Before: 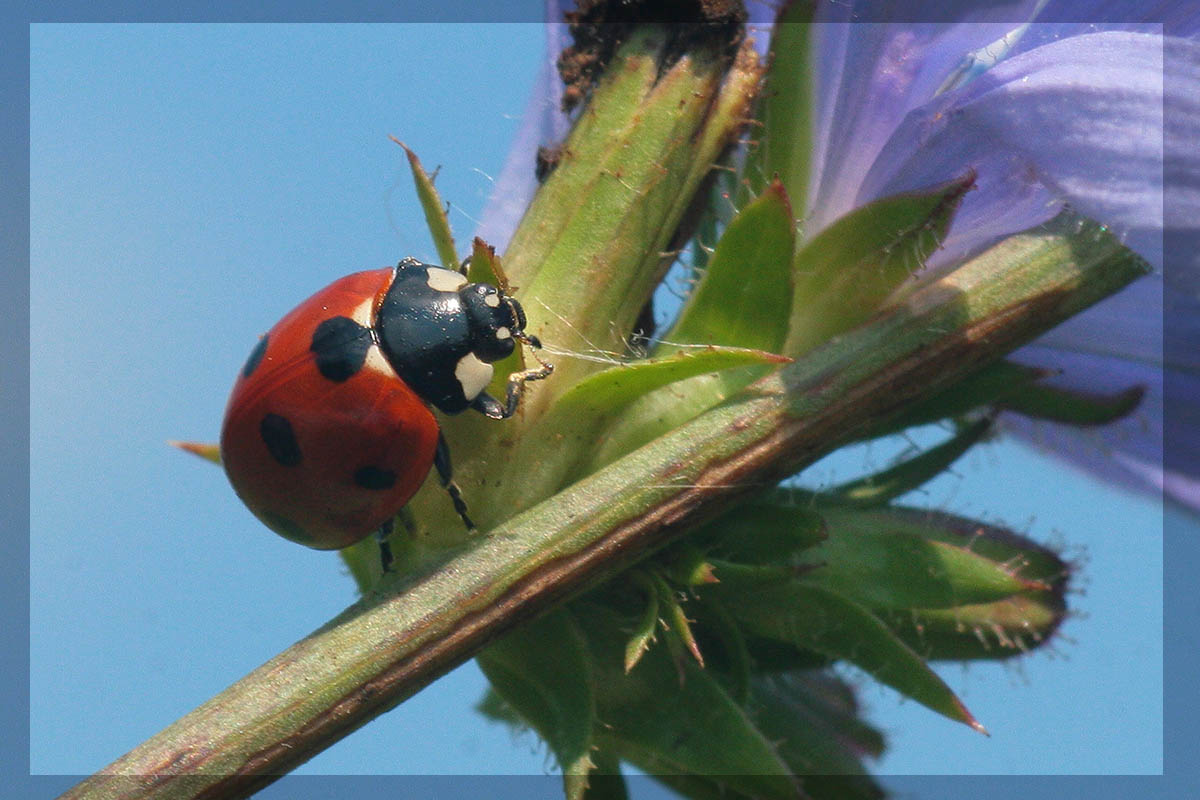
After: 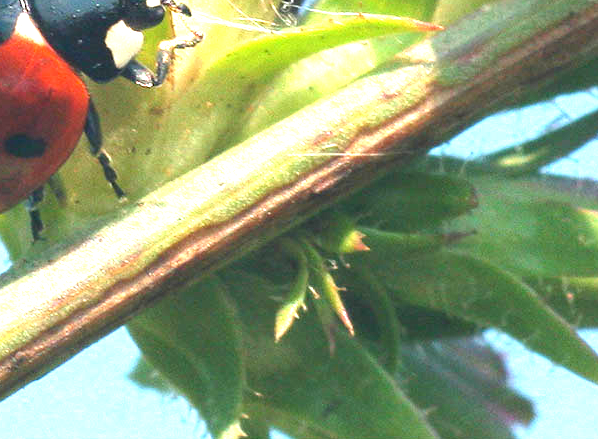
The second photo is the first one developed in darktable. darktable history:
exposure: exposure 2.001 EV, compensate highlight preservation false
crop: left 29.222%, top 41.545%, right 20.926%, bottom 3.507%
